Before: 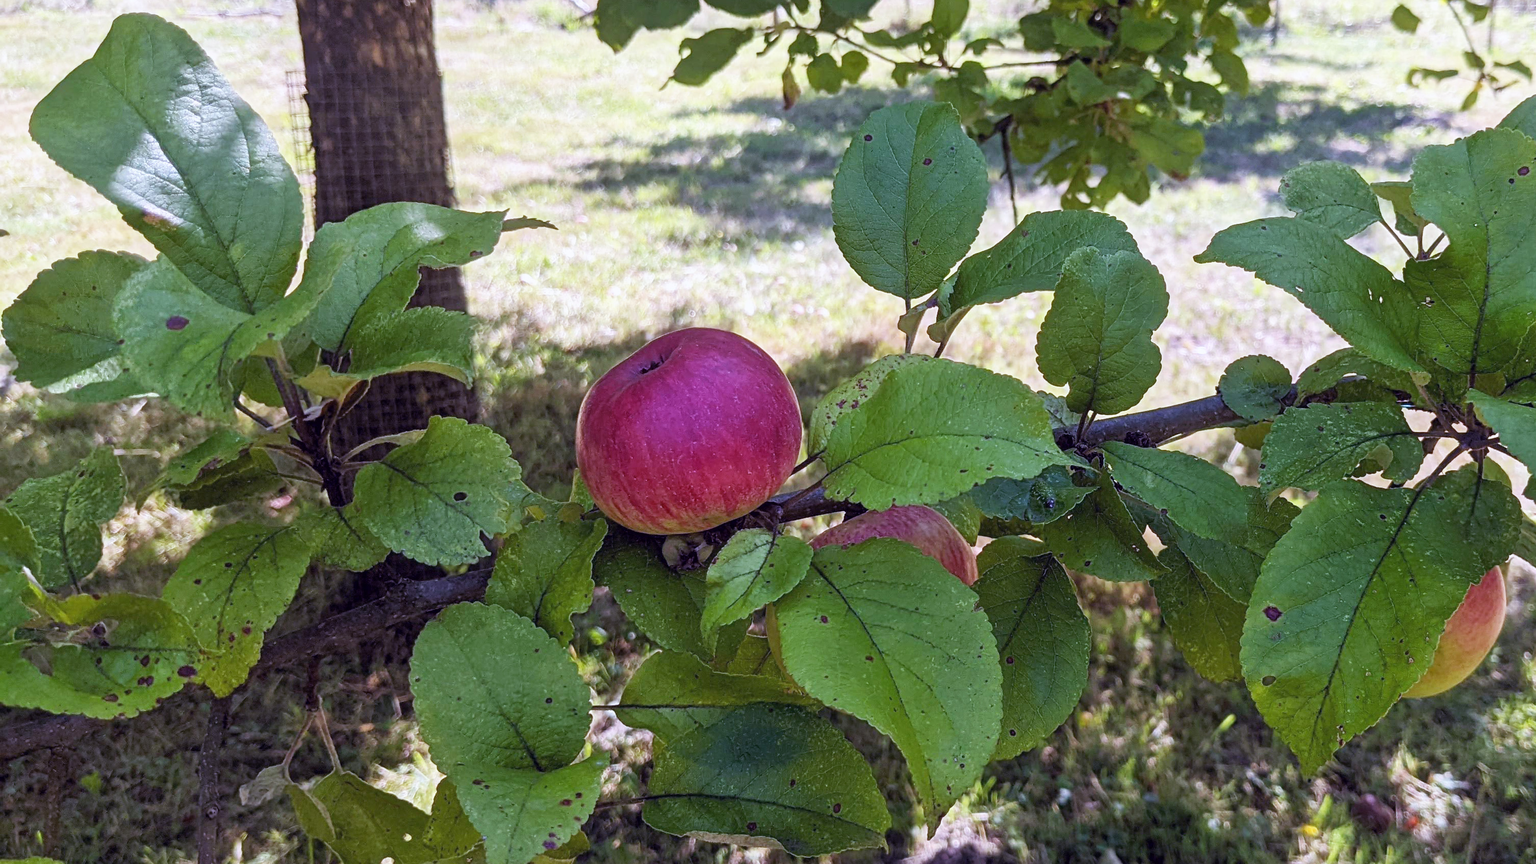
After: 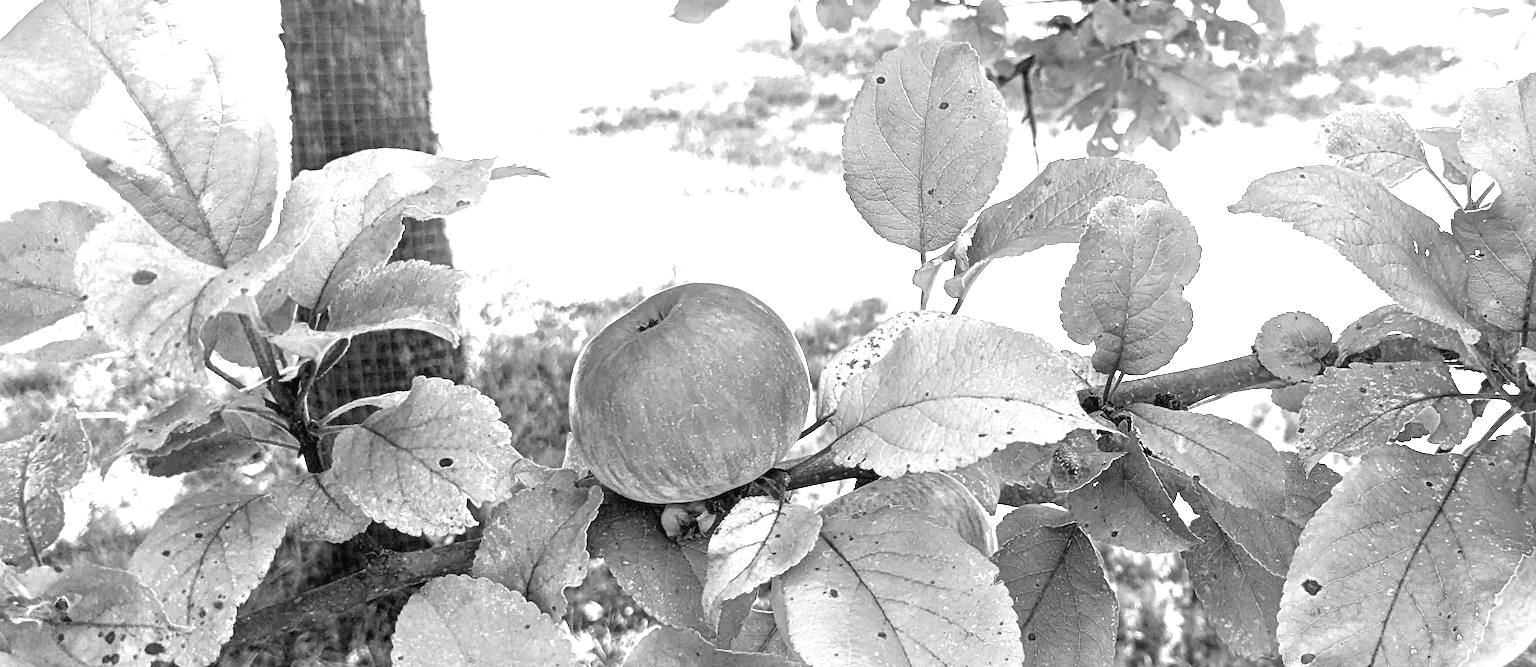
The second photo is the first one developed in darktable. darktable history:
monochrome: a 16.01, b -2.65, highlights 0.52
exposure: exposure 2 EV, compensate highlight preservation false
crop: left 2.737%, top 7.287%, right 3.421%, bottom 20.179%
